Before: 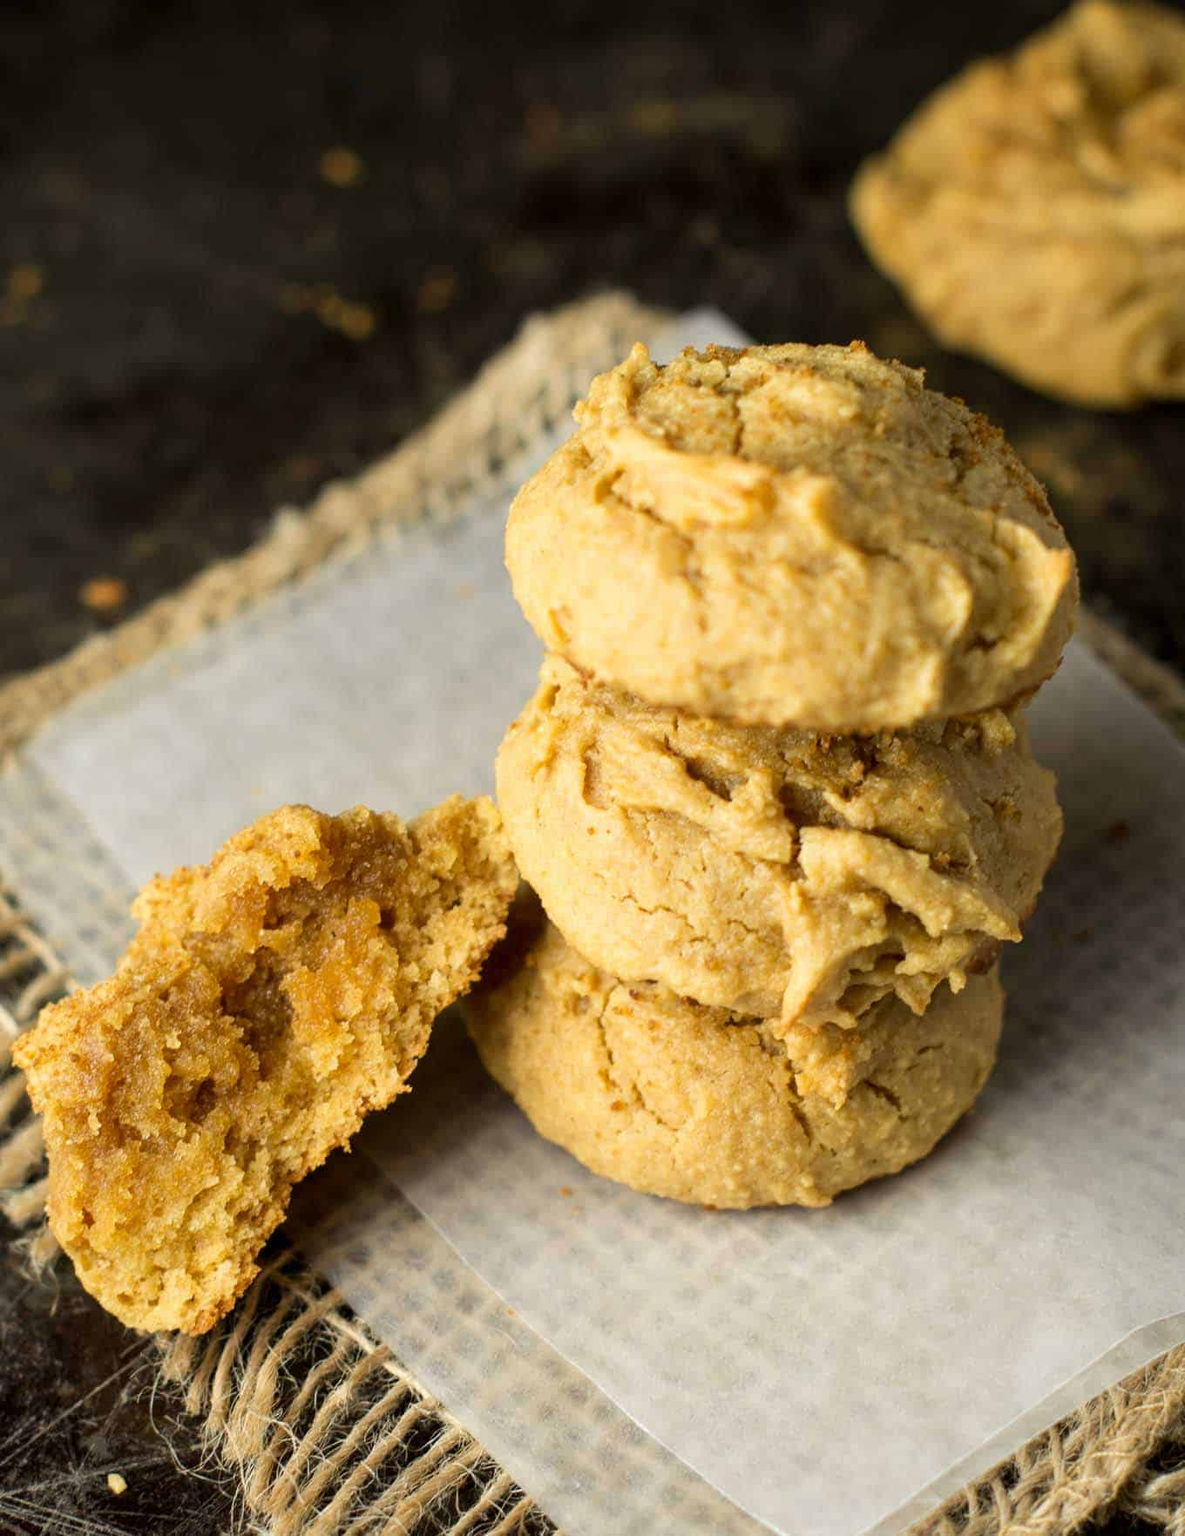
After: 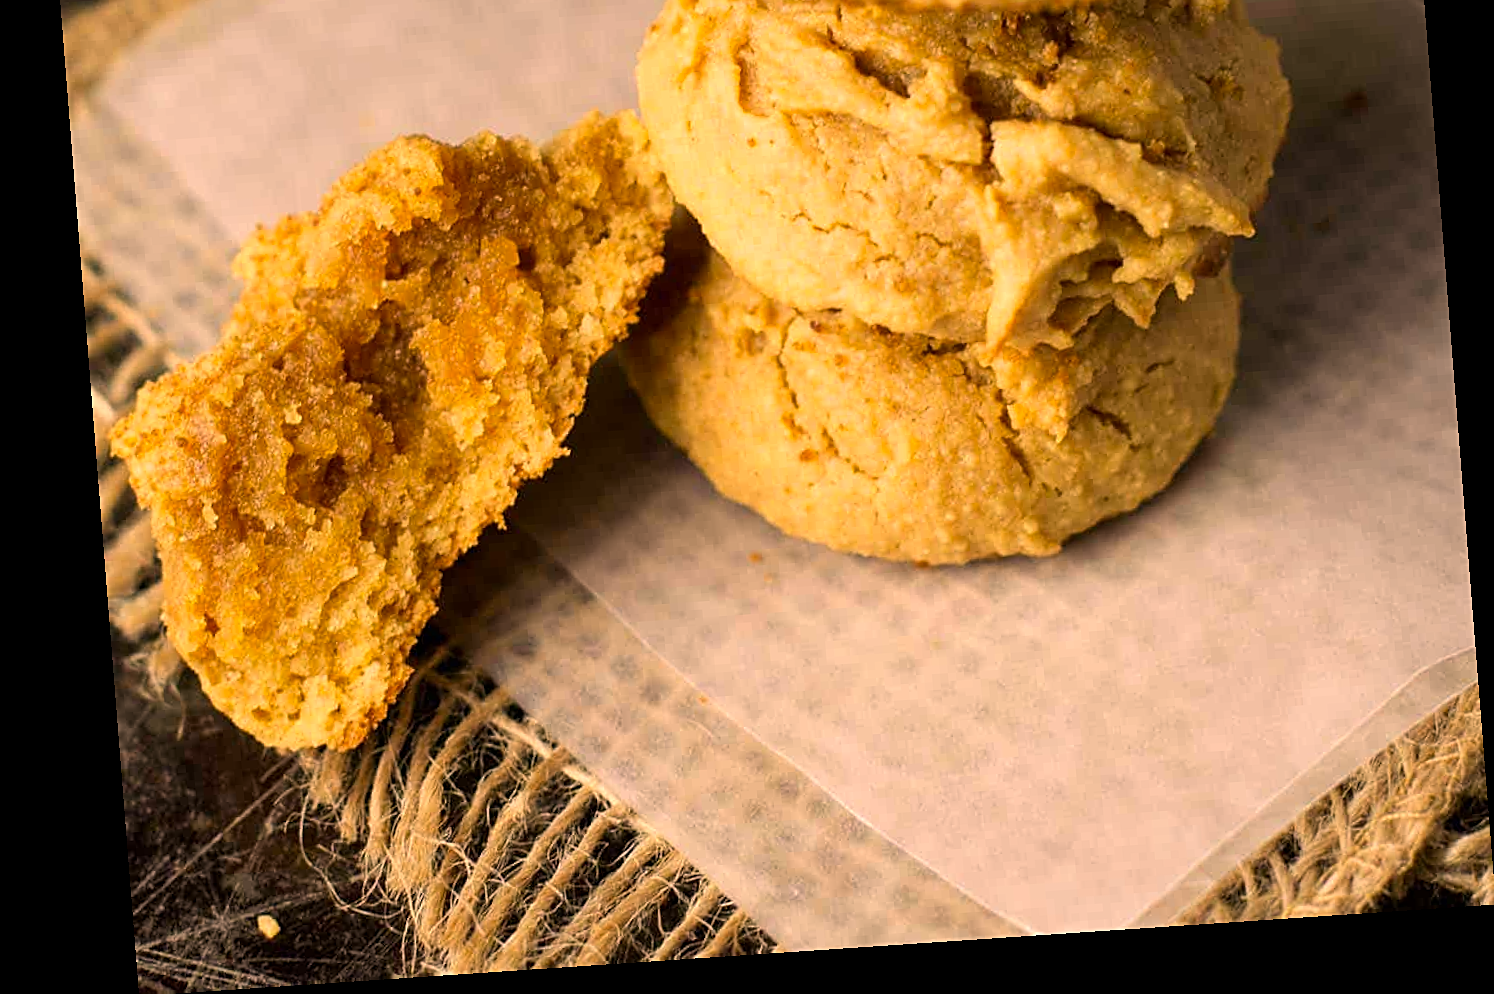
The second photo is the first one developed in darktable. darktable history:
color correction: highlights a* 17.88, highlights b* 18.79
sharpen: on, module defaults
rotate and perspective: rotation -4.2°, shear 0.006, automatic cropping off
crop and rotate: top 46.237%
